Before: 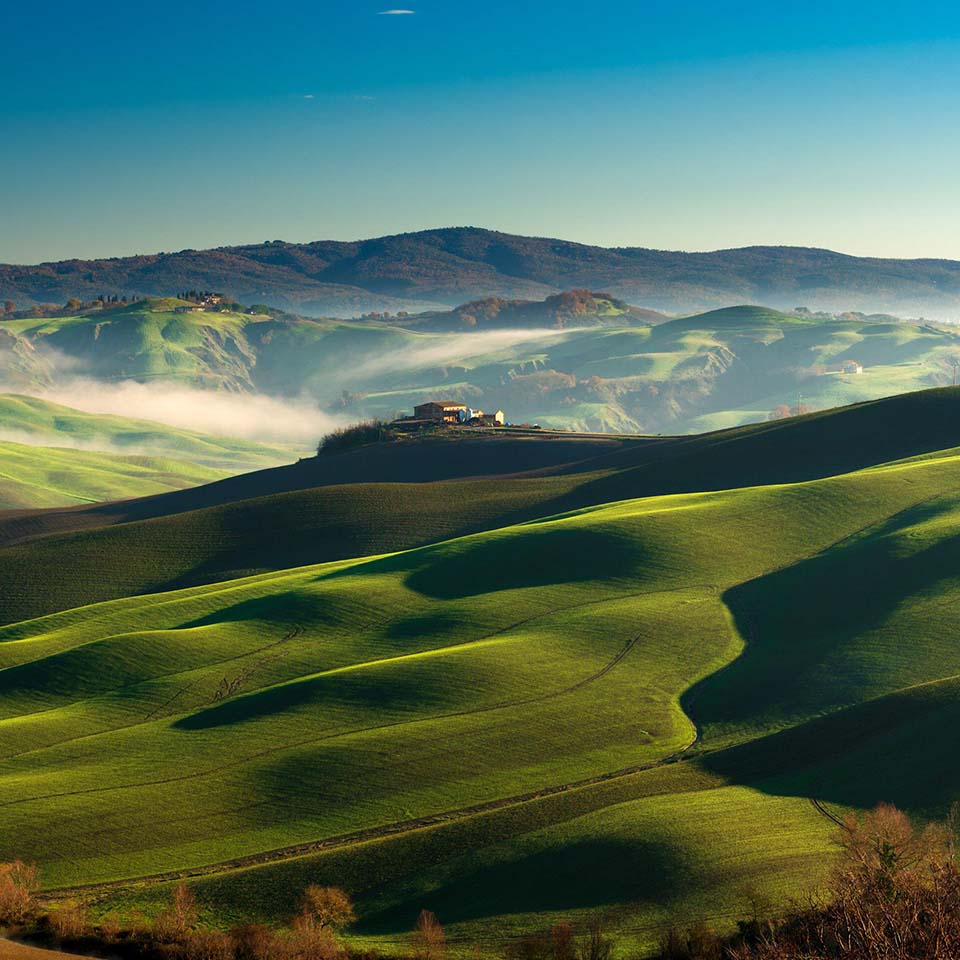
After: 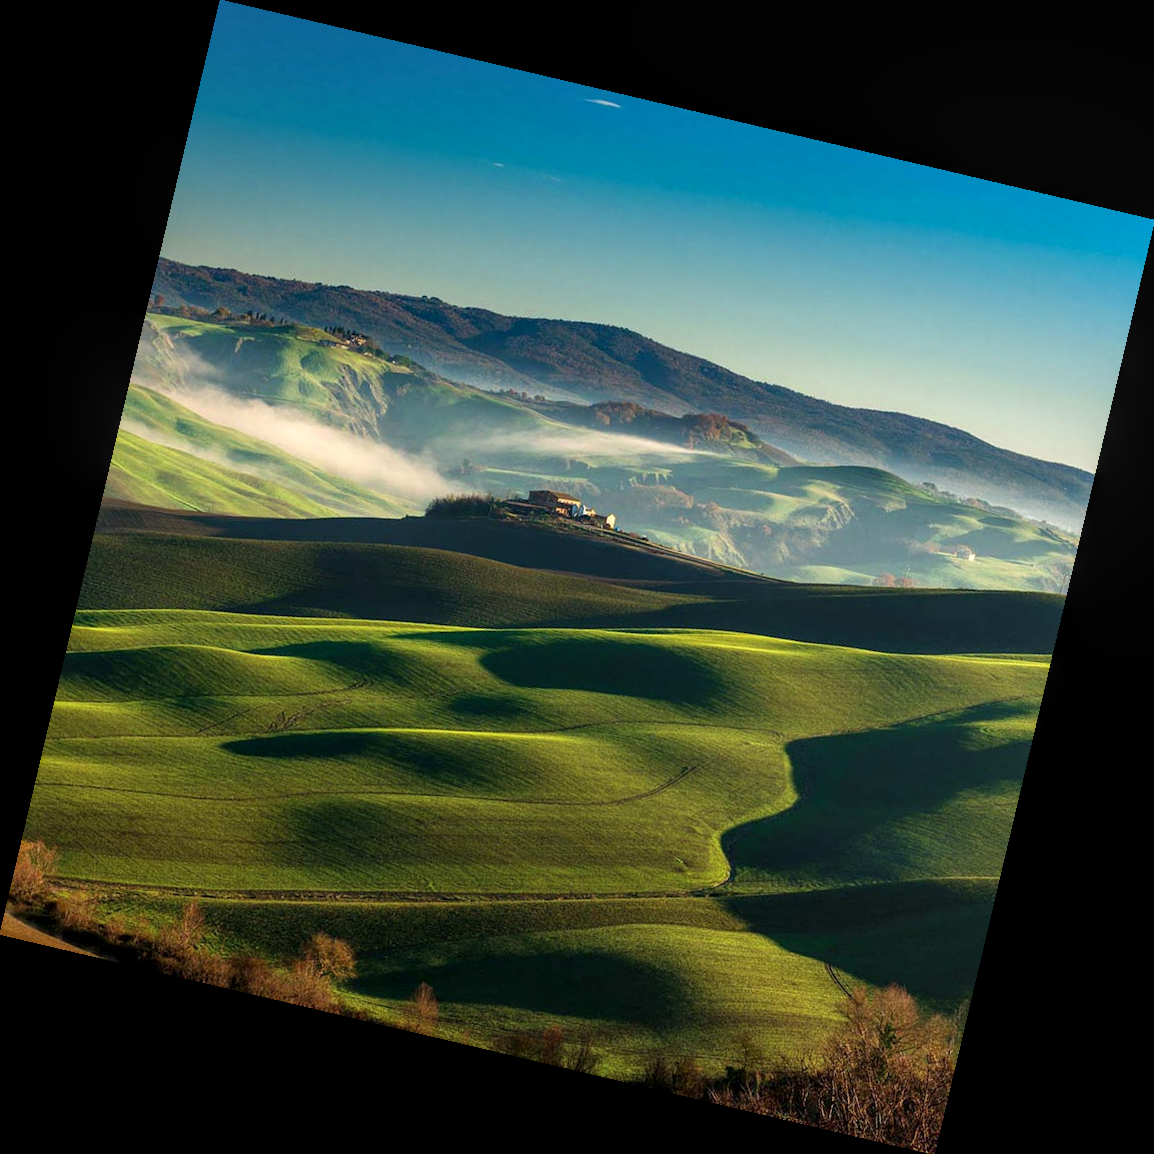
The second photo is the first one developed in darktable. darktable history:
local contrast: on, module defaults
rotate and perspective: rotation 13.27°, automatic cropping off
